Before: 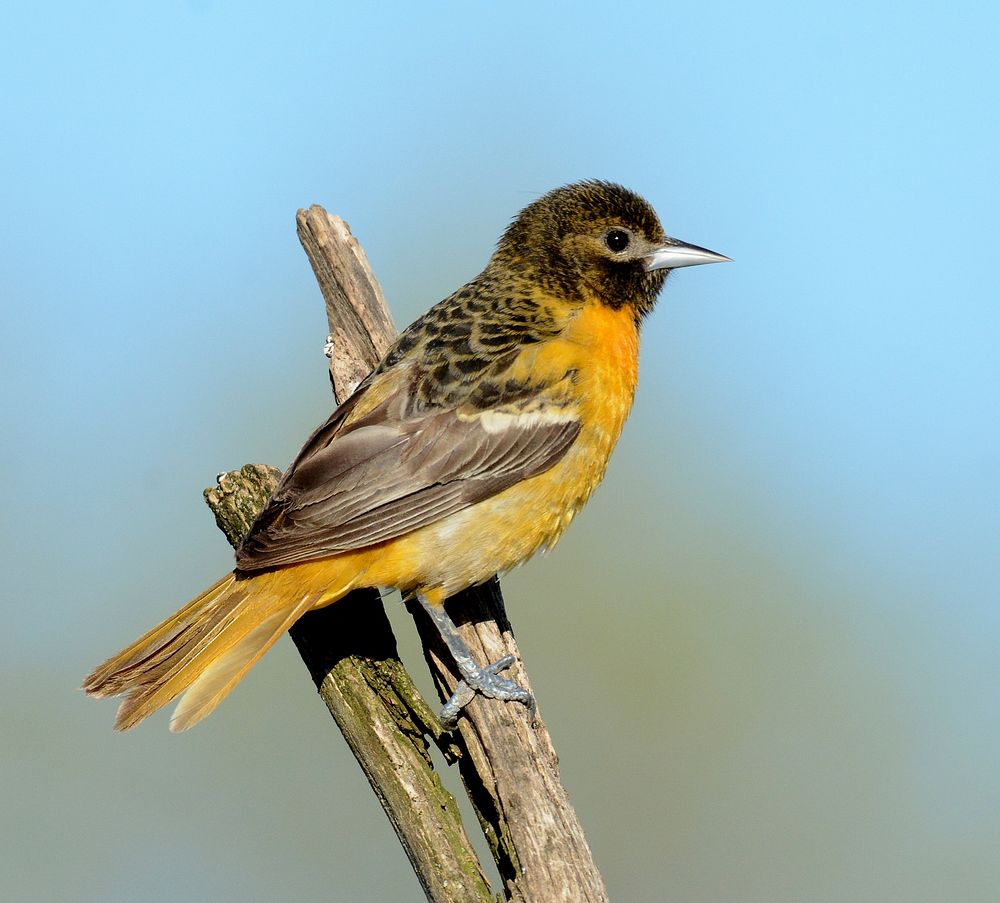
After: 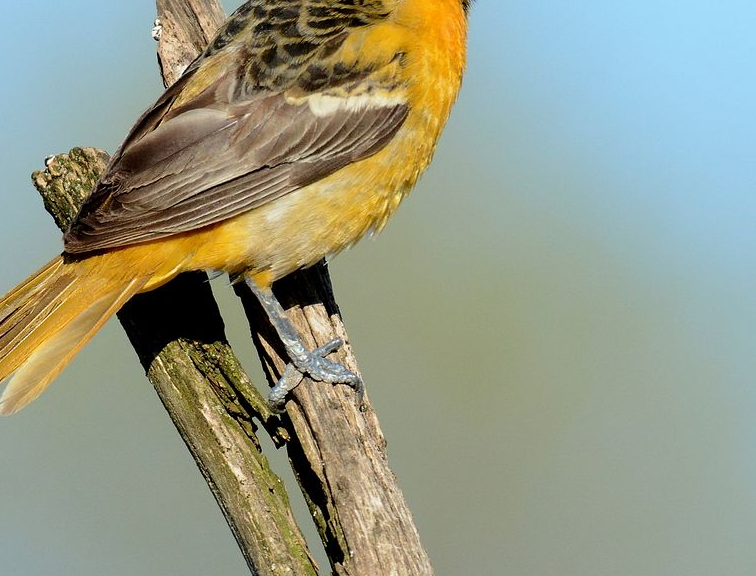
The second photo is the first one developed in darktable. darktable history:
white balance: emerald 1
crop and rotate: left 17.299%, top 35.115%, right 7.015%, bottom 1.024%
